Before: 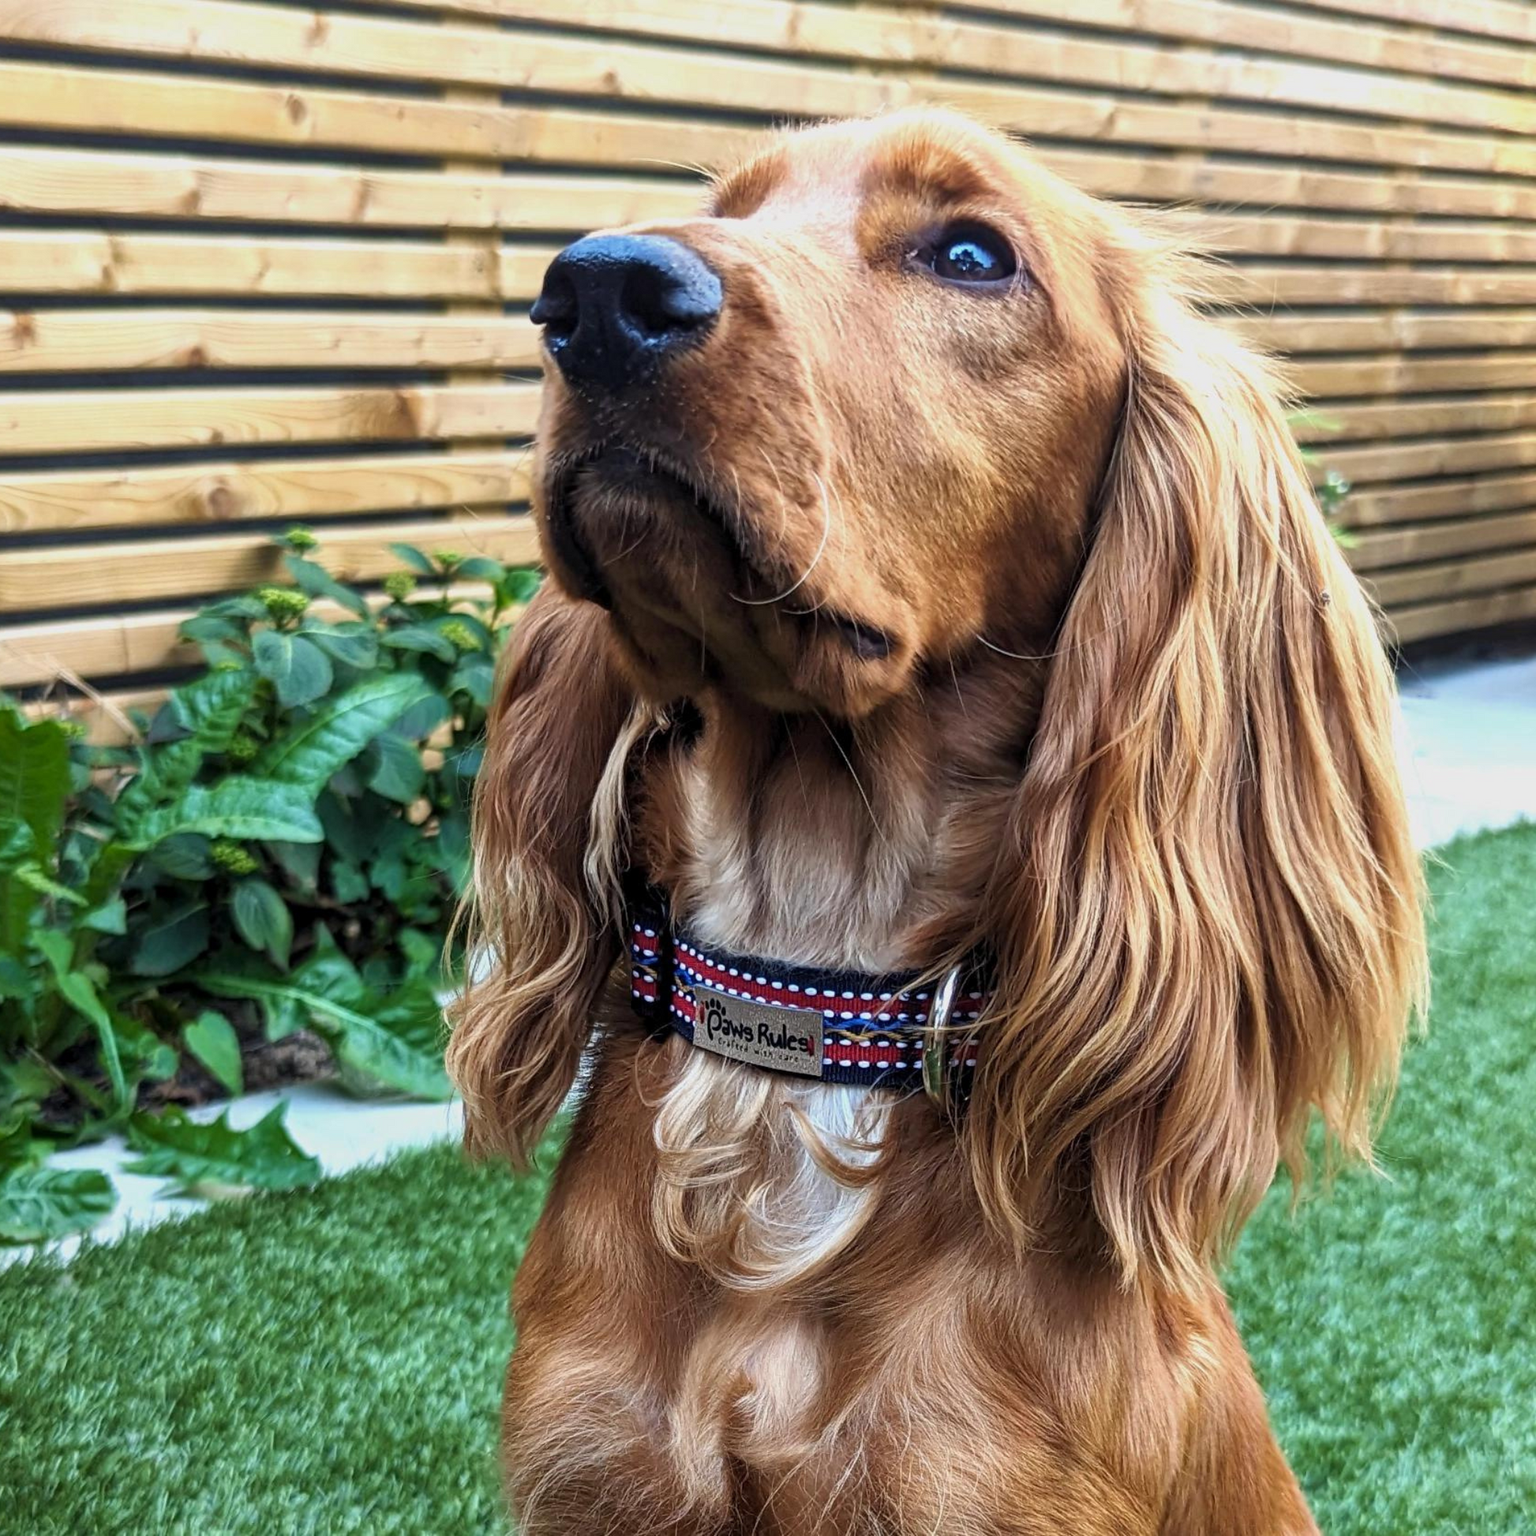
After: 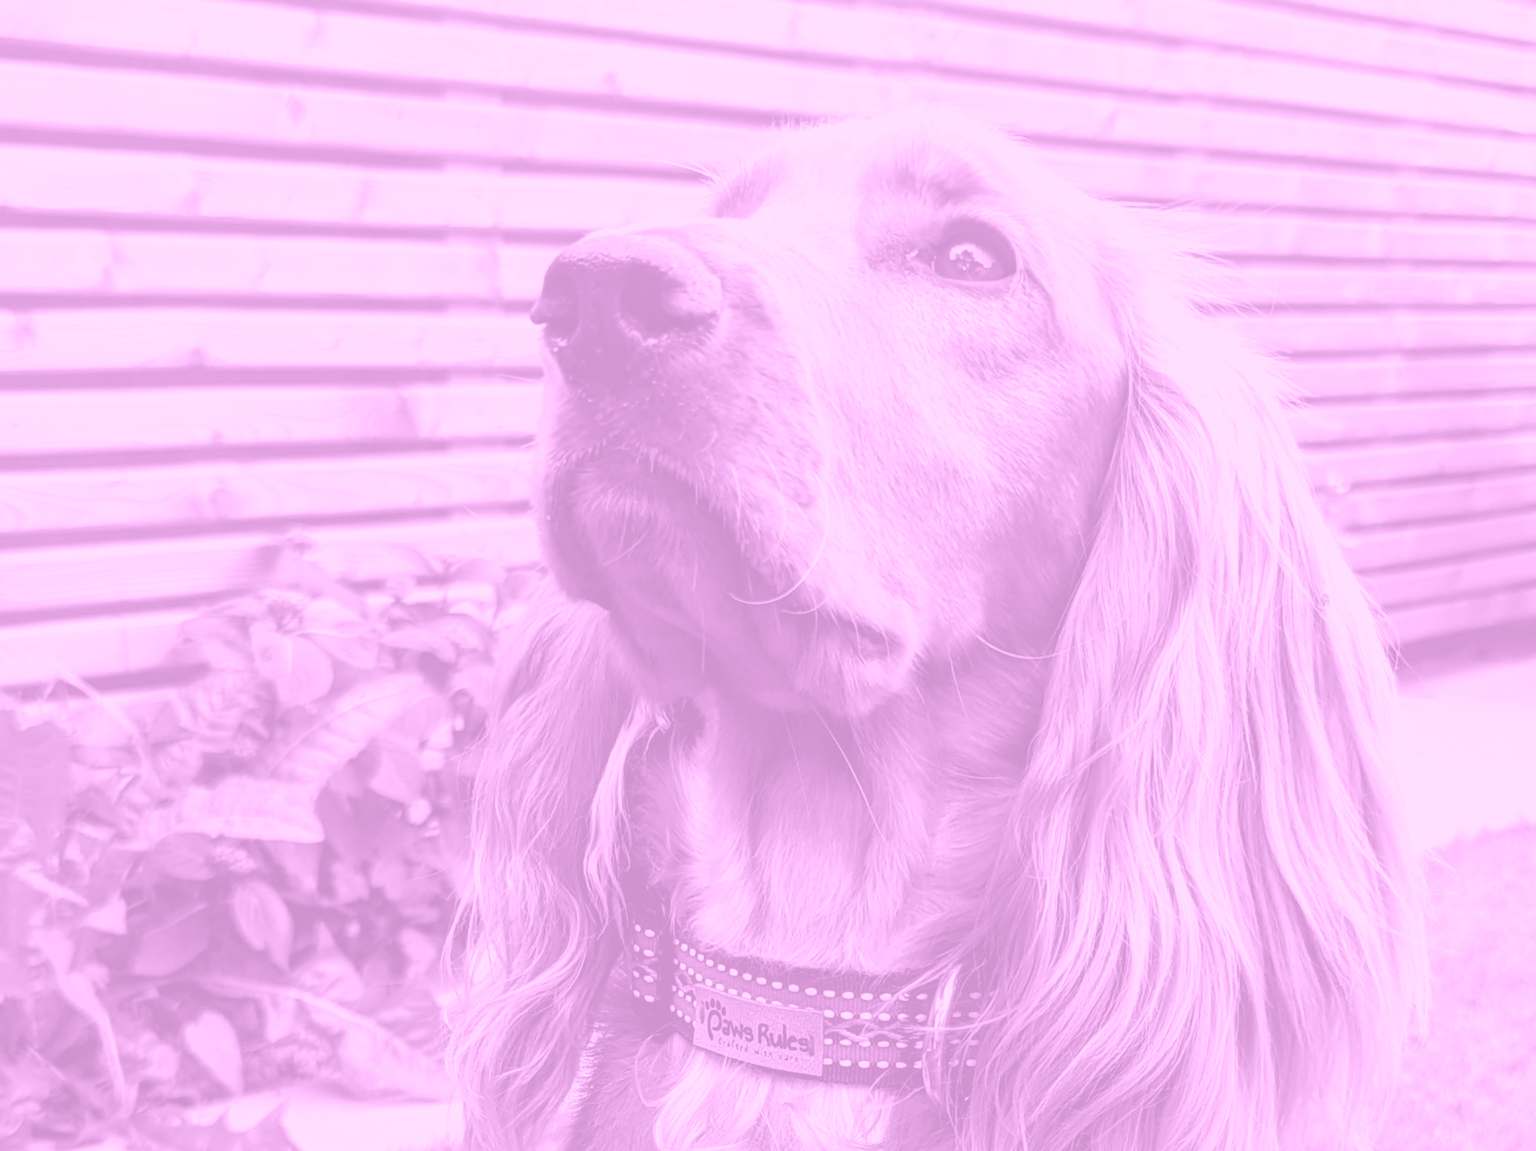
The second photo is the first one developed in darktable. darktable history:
crop: bottom 24.988%
colorize: hue 331.2°, saturation 75%, source mix 30.28%, lightness 70.52%, version 1
